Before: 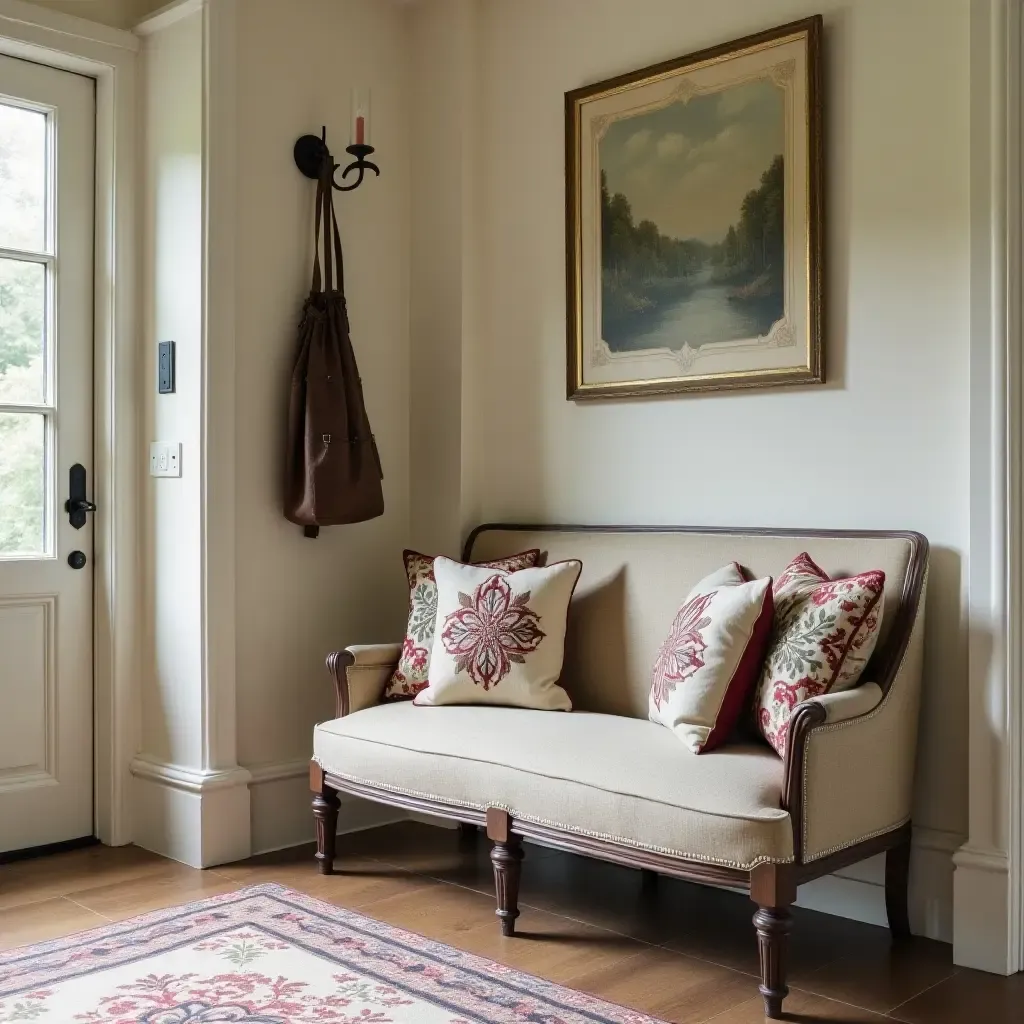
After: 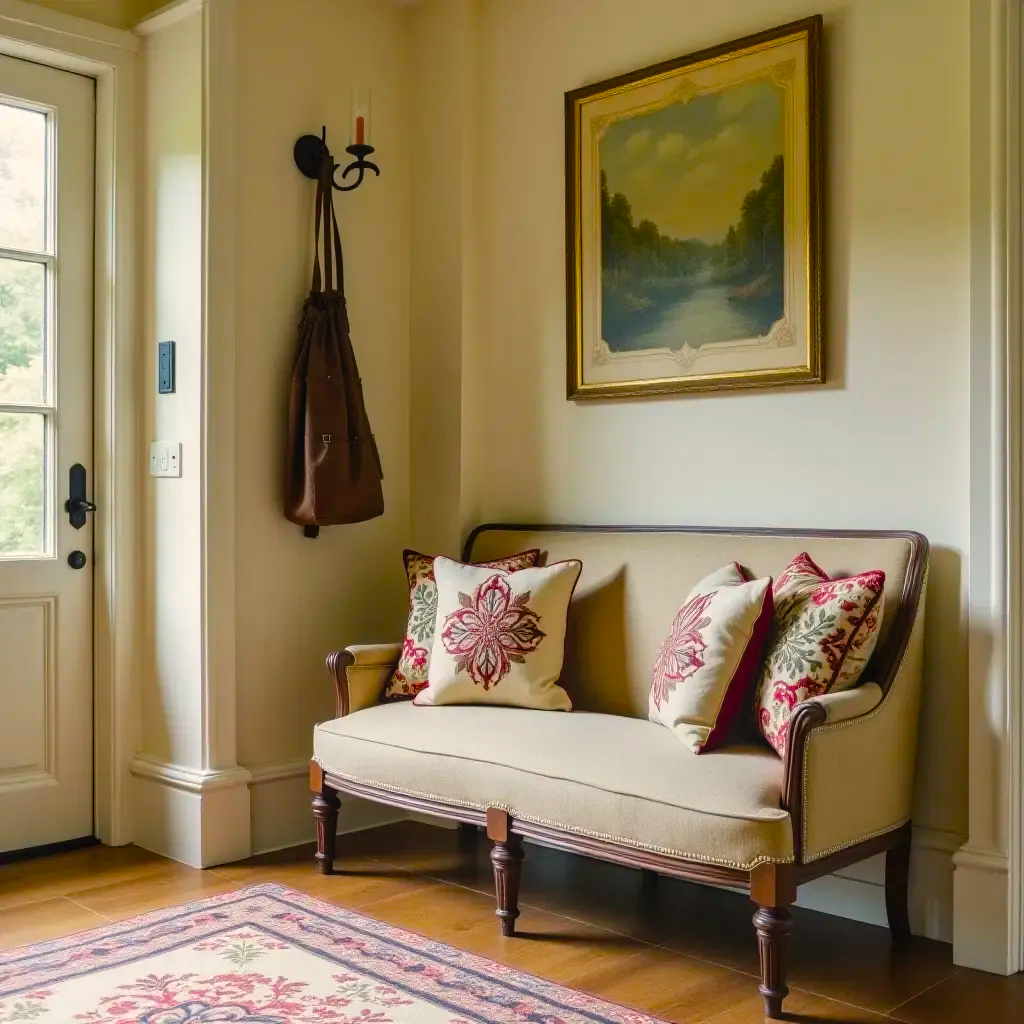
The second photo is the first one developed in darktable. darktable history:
color balance rgb: shadows lift › chroma 0.866%, shadows lift › hue 110.93°, highlights gain › chroma 2.057%, highlights gain › hue 72.66°, linear chroma grading › global chroma 14.798%, perceptual saturation grading › global saturation 36.642%, perceptual saturation grading › shadows 36.057%
local contrast: detail 109%
